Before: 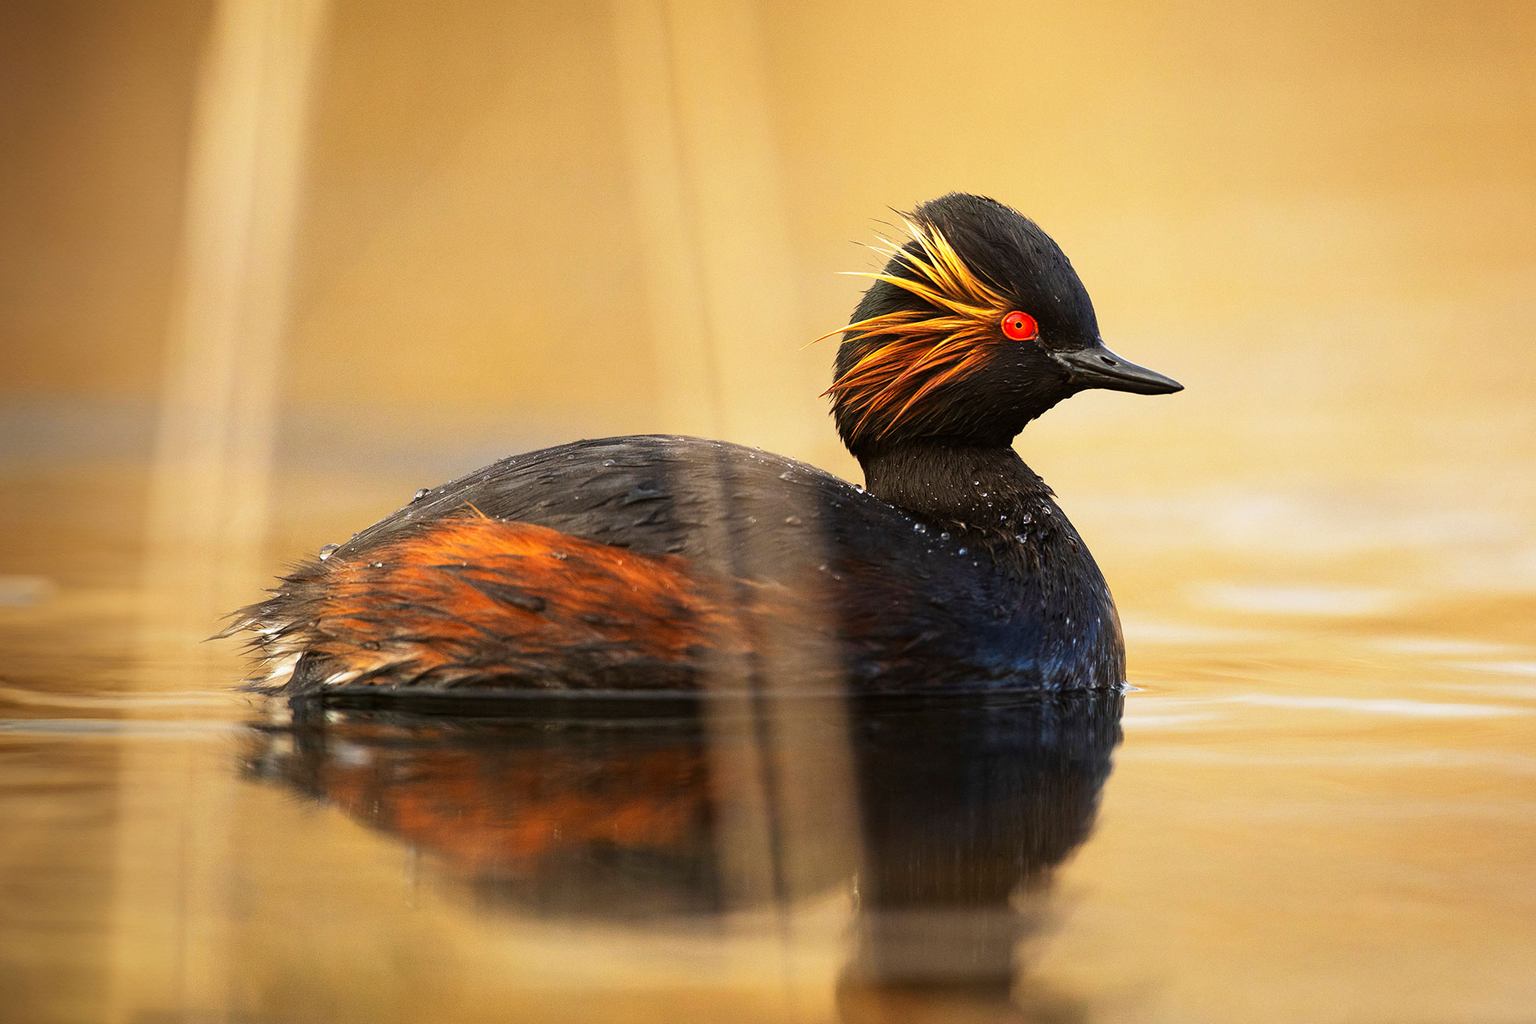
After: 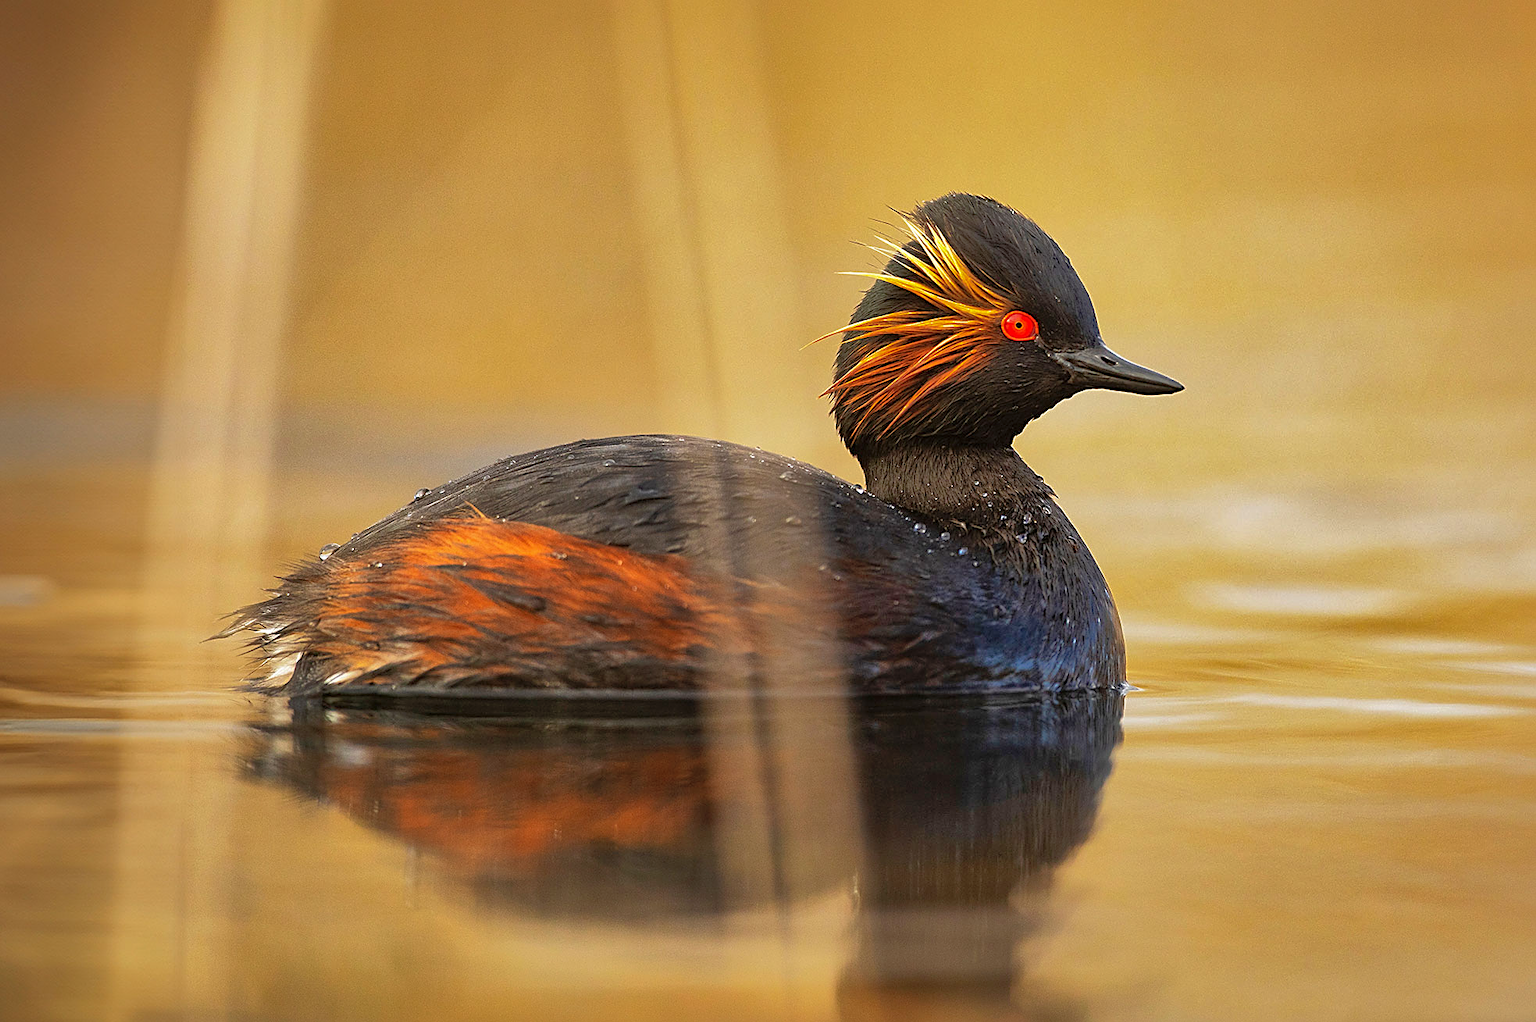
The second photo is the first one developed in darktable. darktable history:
sharpen: on, module defaults
crop: bottom 0.071%
shadows and highlights: shadows 60, highlights -60
